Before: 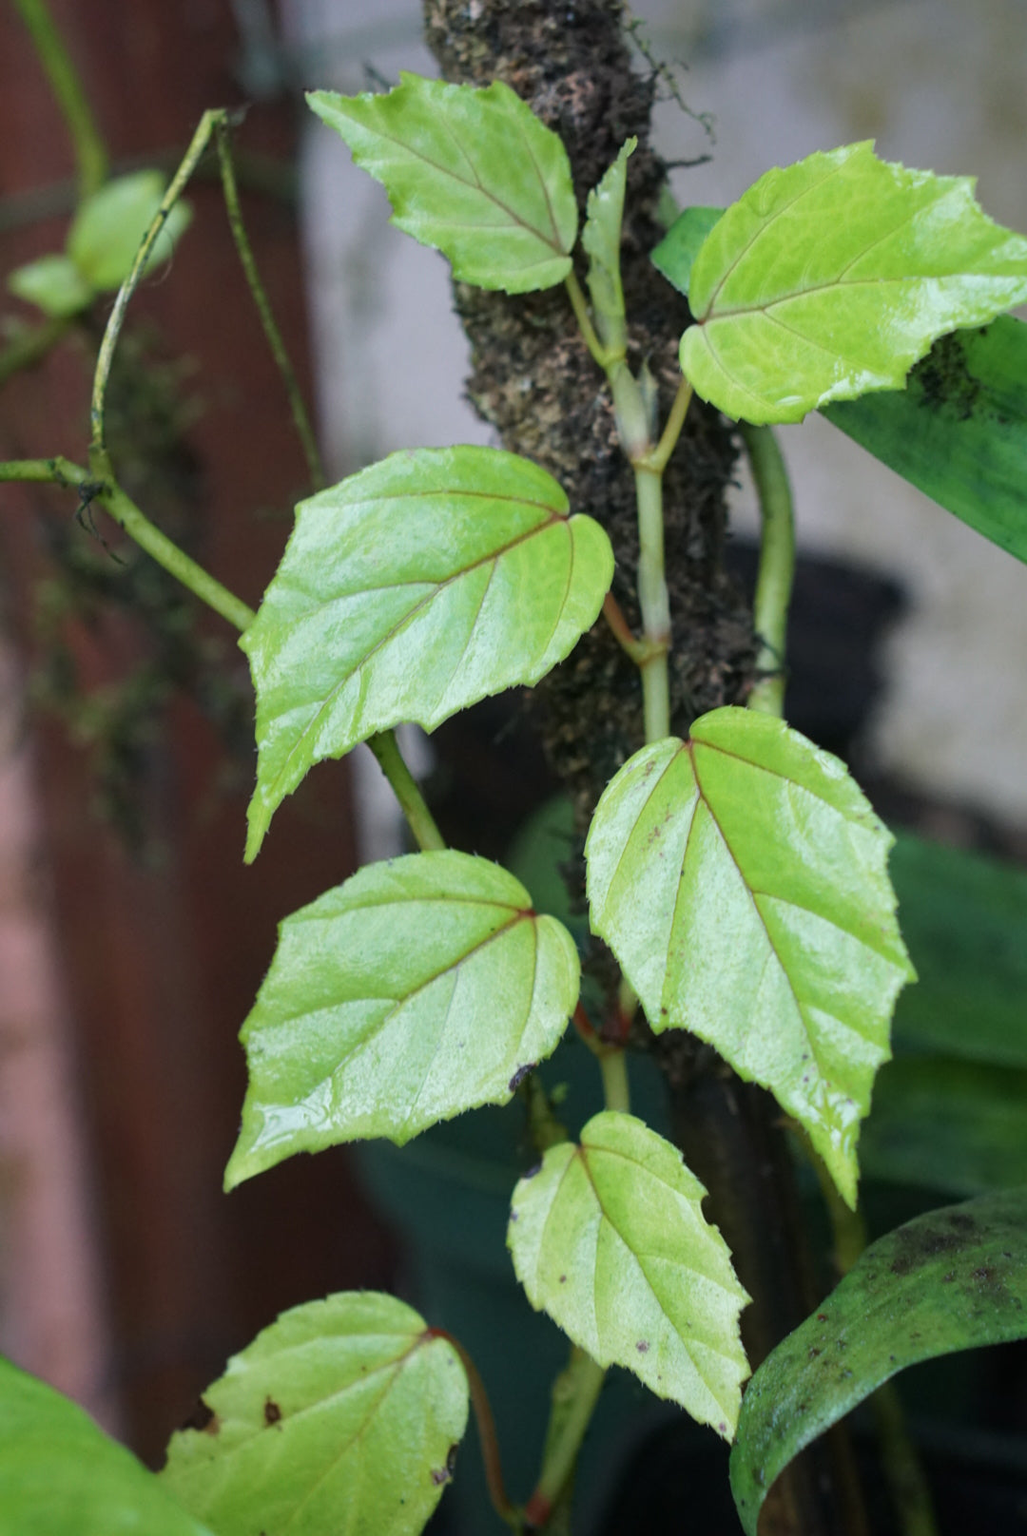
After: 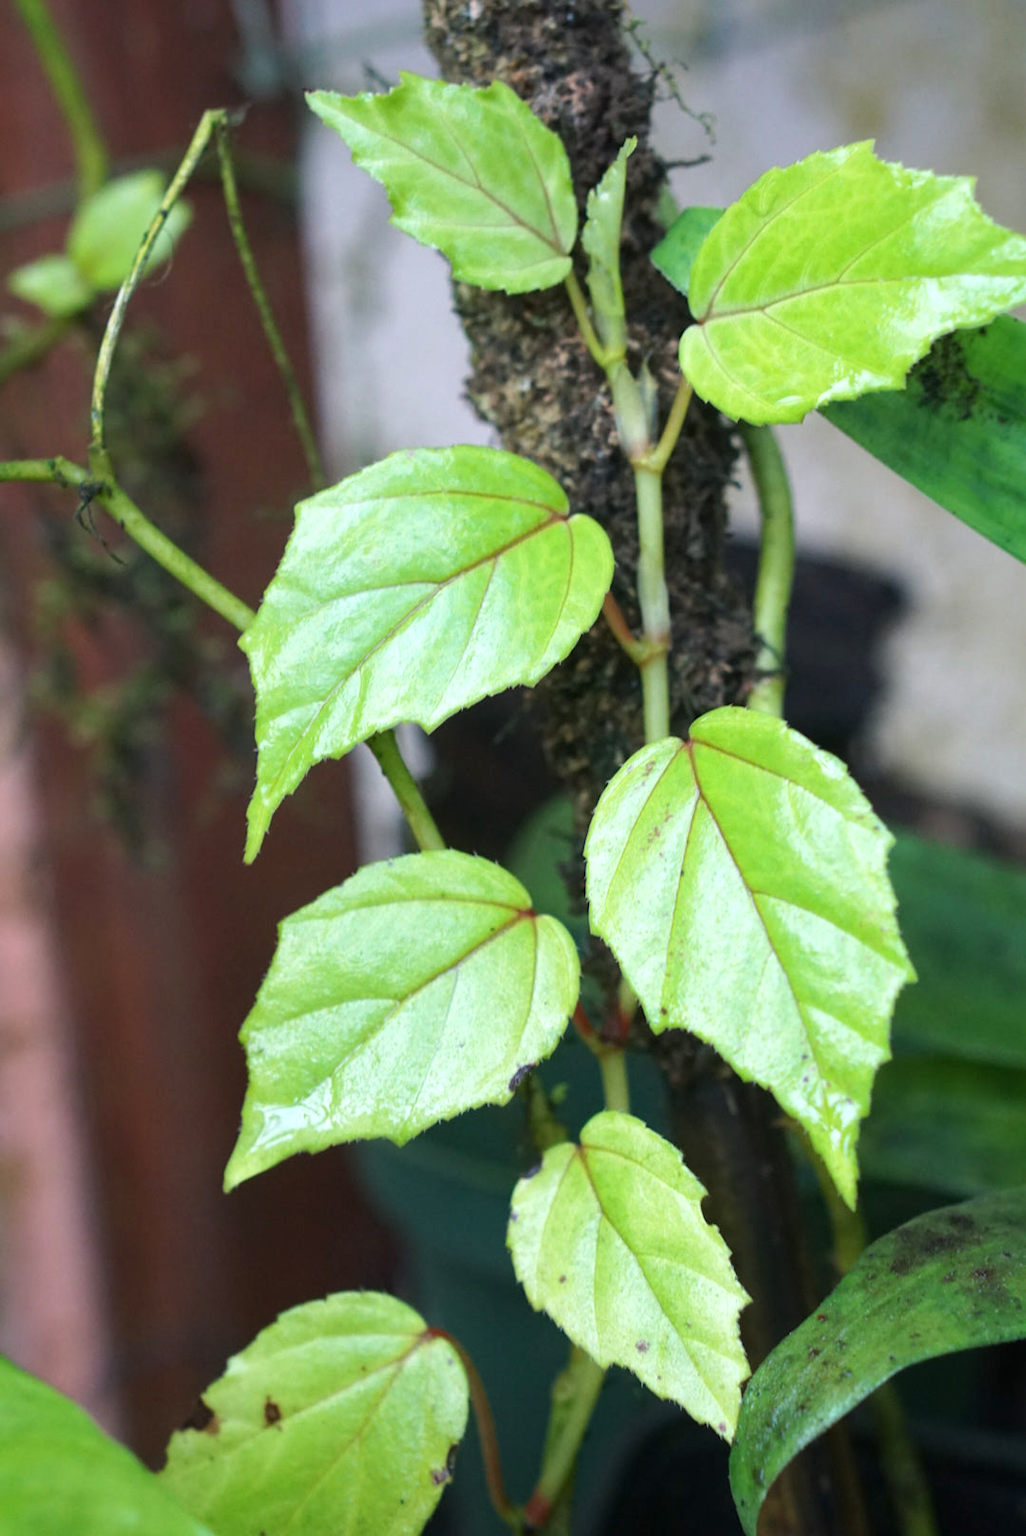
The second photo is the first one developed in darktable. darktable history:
exposure: exposure 0.476 EV, compensate exposure bias true, compensate highlight preservation false
color correction: highlights b* -0.059, saturation 1.08
